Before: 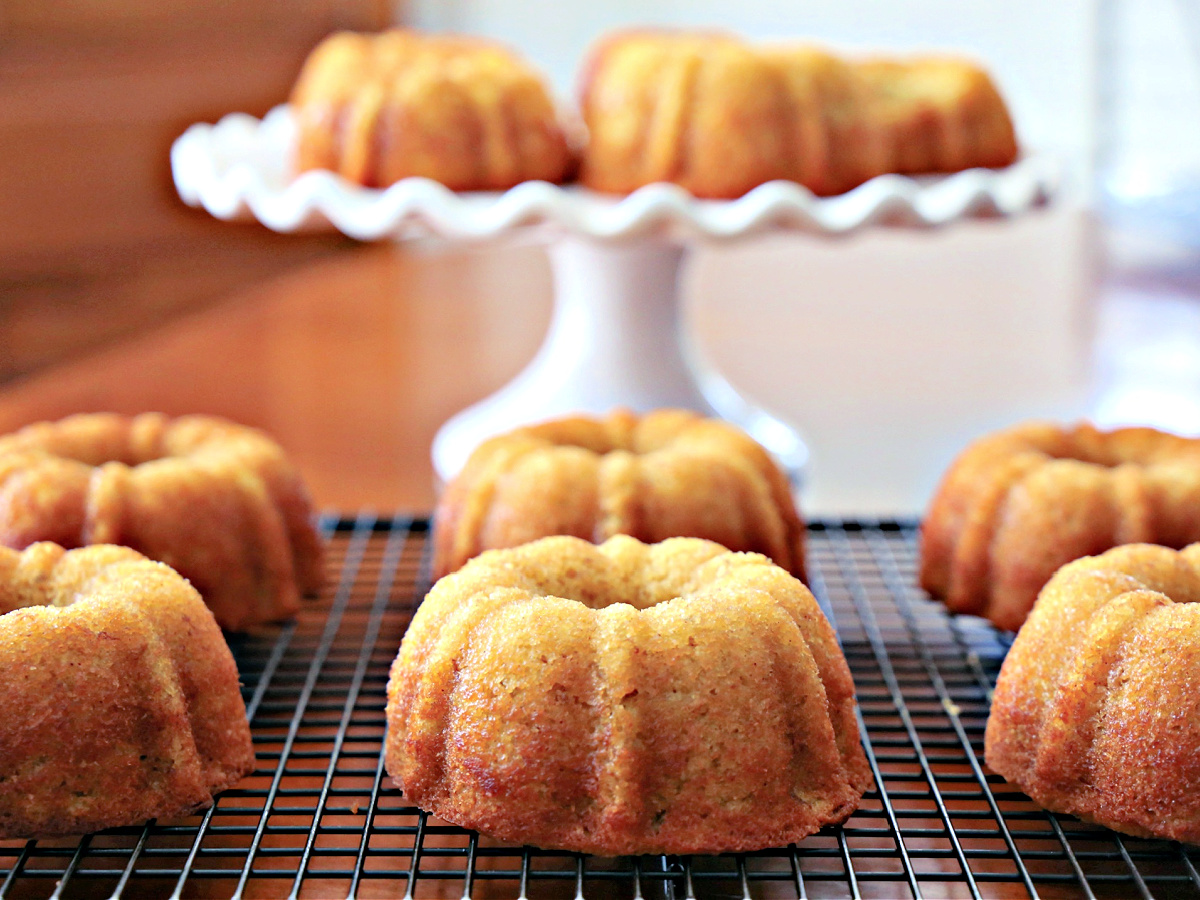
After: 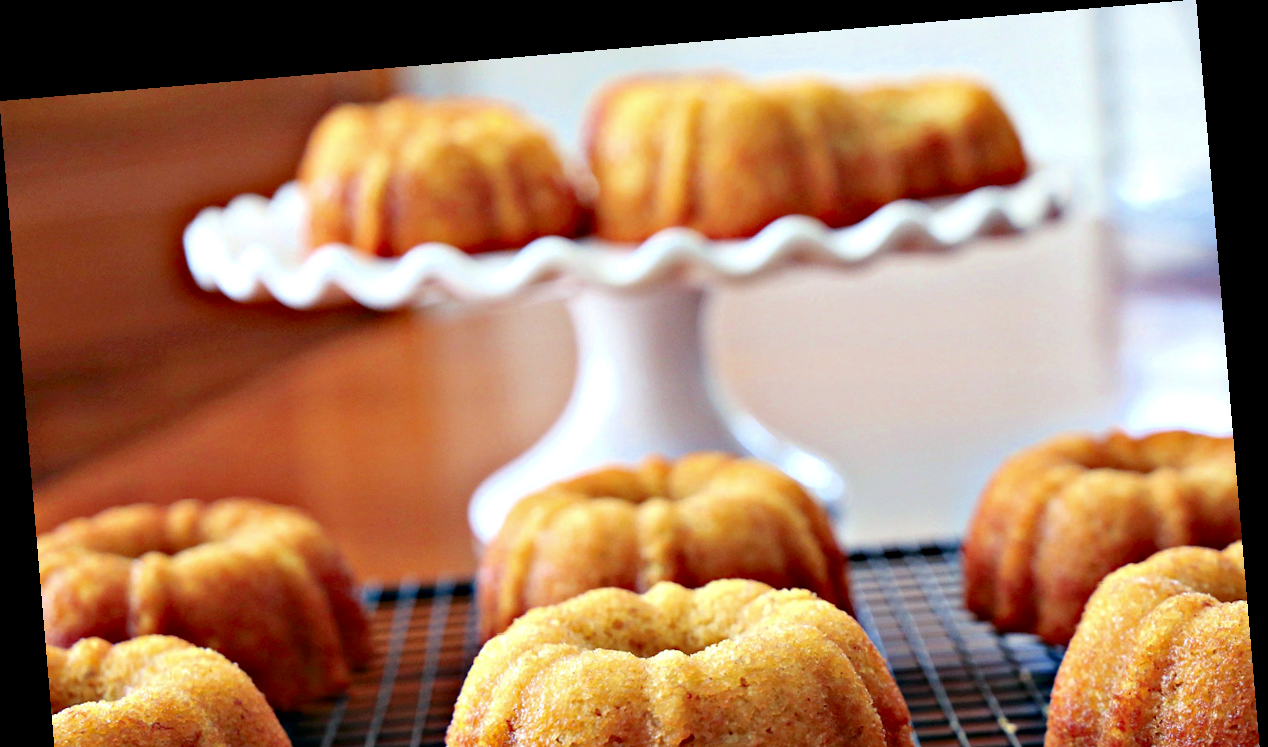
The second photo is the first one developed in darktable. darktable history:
crop: bottom 24.967%
rotate and perspective: rotation -4.86°, automatic cropping off
contrast brightness saturation: contrast 0.07, brightness -0.14, saturation 0.11
